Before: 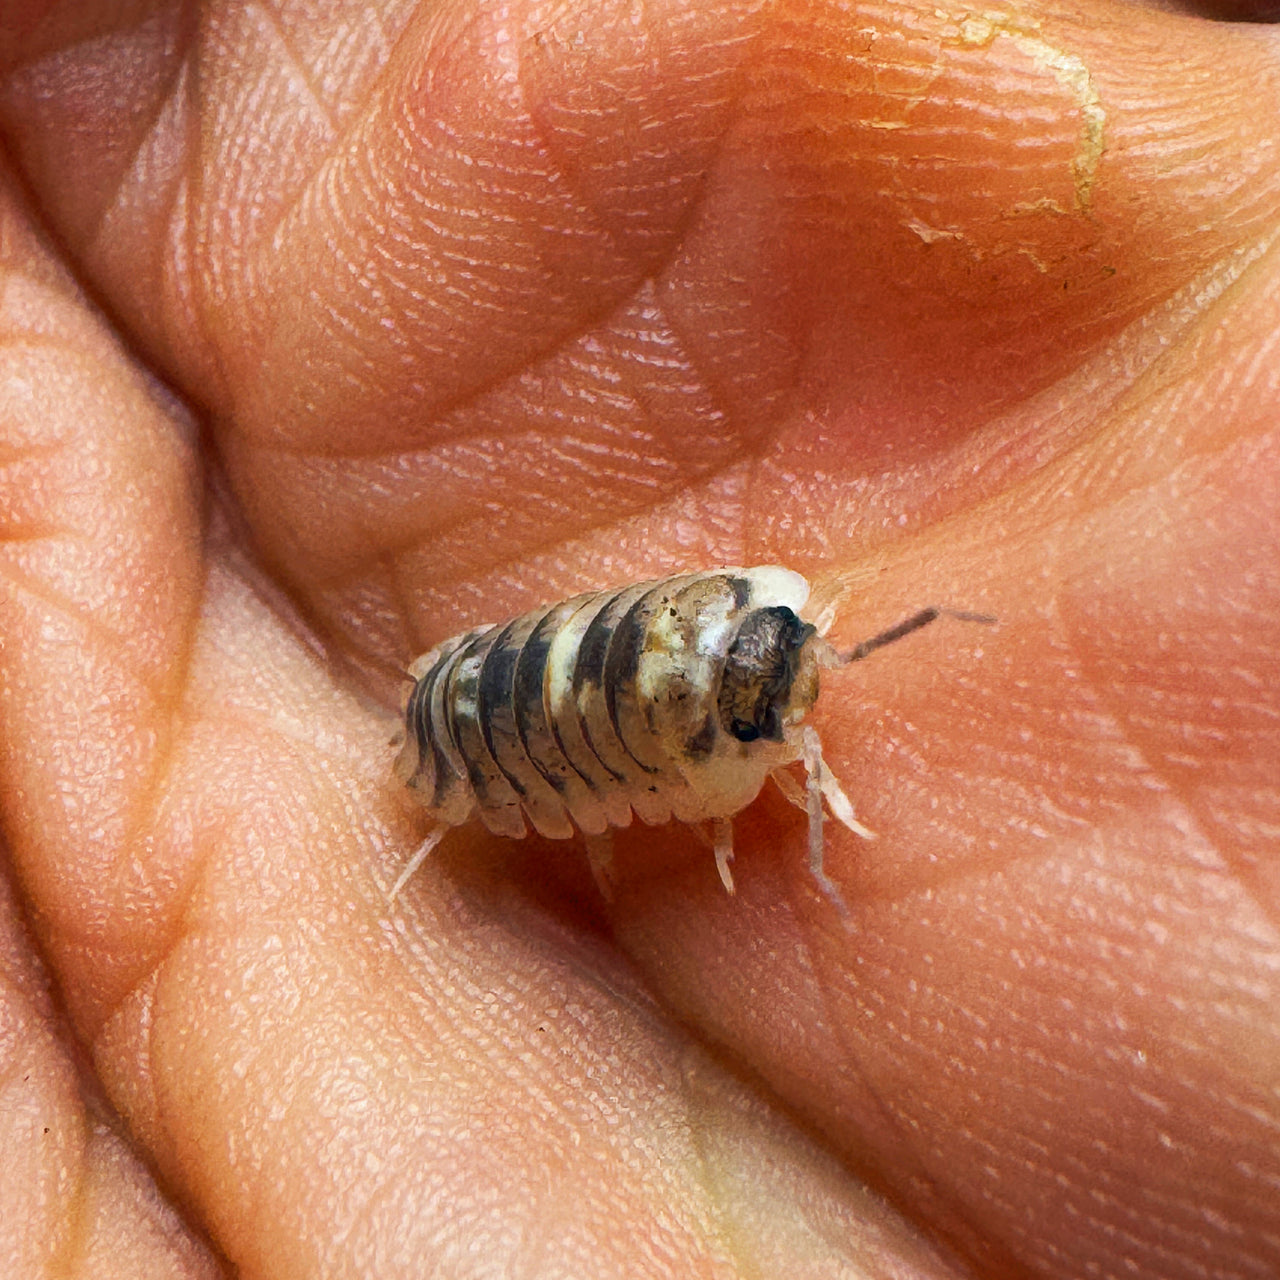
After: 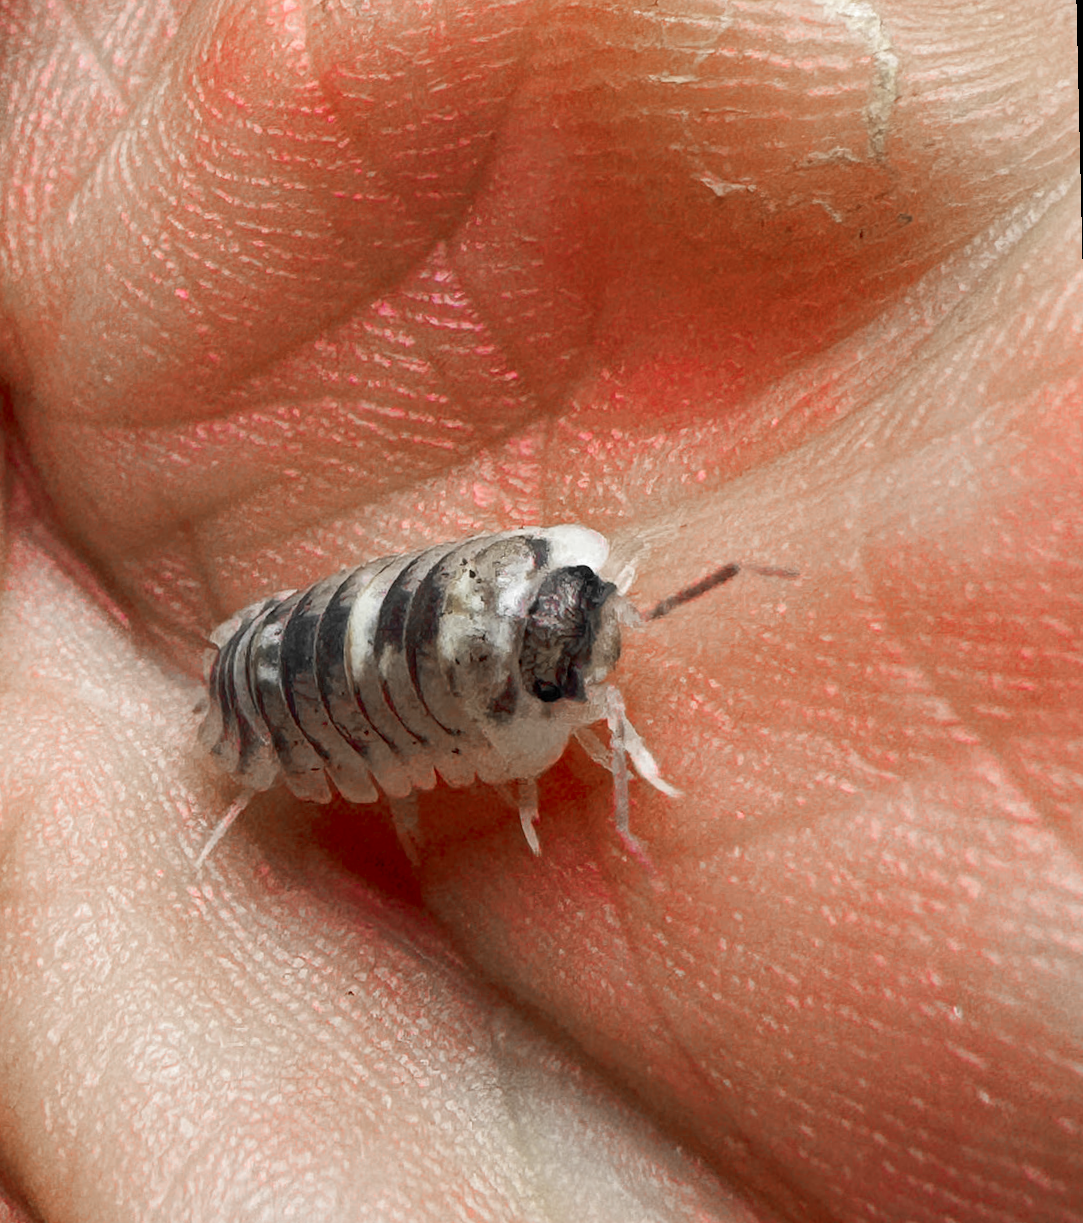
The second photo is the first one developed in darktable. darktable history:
crop and rotate: left 14.584%
rotate and perspective: rotation -1.32°, lens shift (horizontal) -0.031, crop left 0.015, crop right 0.985, crop top 0.047, crop bottom 0.982
color zones: curves: ch1 [(0, 0.831) (0.08, 0.771) (0.157, 0.268) (0.241, 0.207) (0.562, -0.005) (0.714, -0.013) (0.876, 0.01) (1, 0.831)]
